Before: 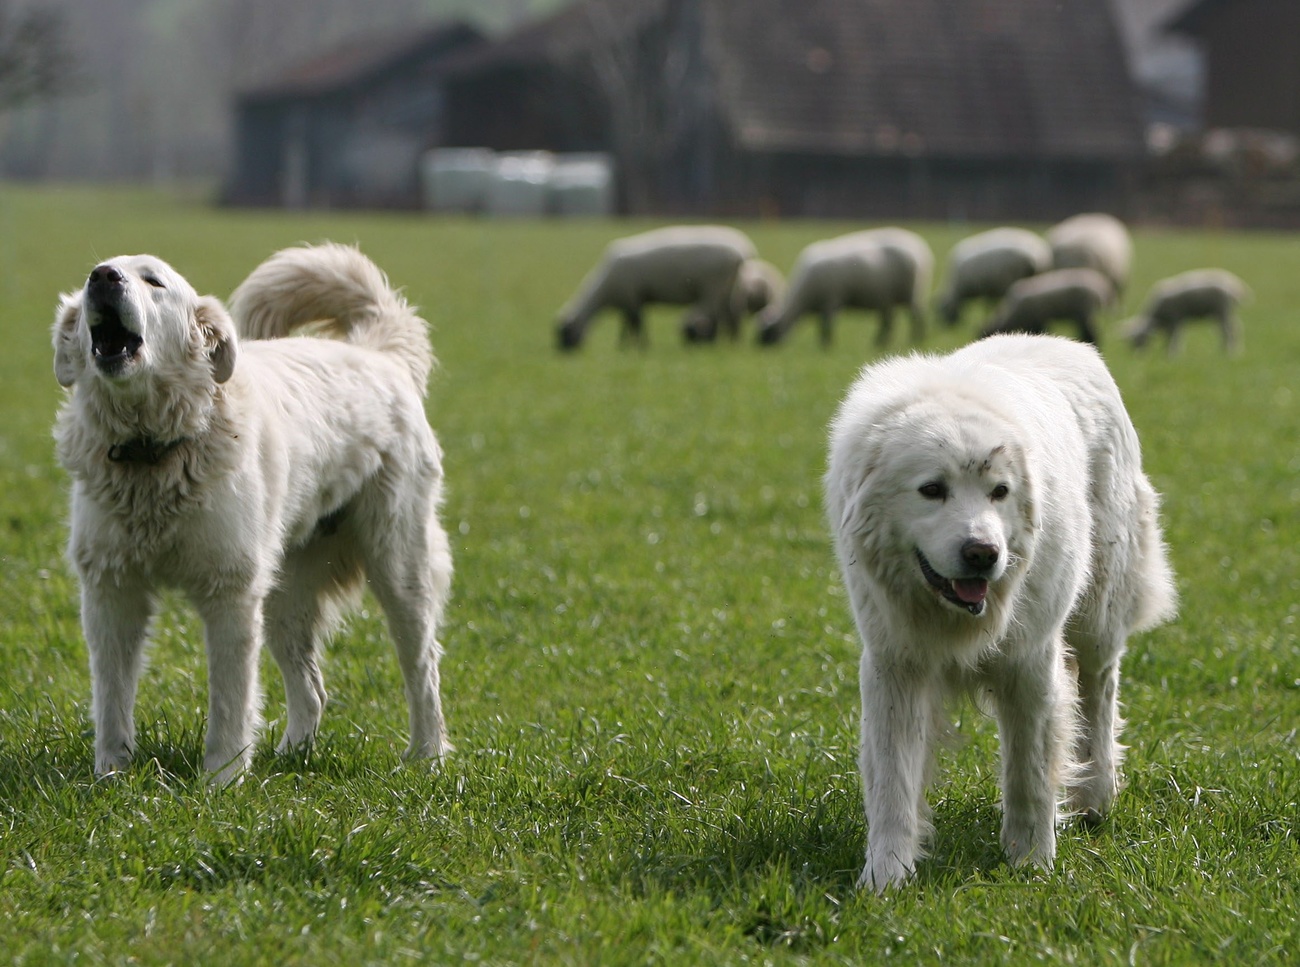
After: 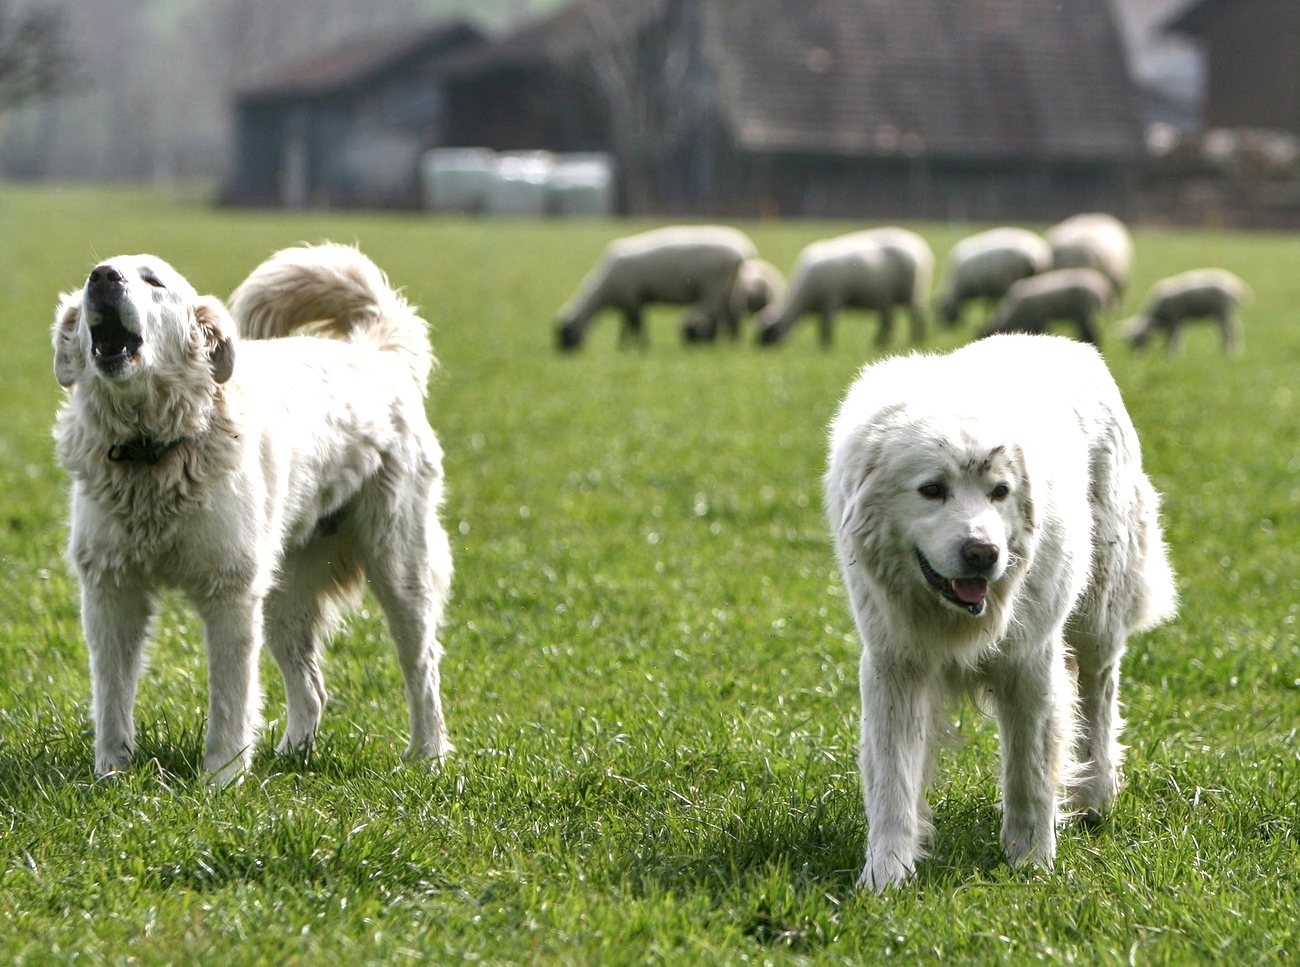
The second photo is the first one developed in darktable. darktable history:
local contrast: on, module defaults
shadows and highlights: soften with gaussian
exposure: black level correction 0, exposure 0.701 EV, compensate highlight preservation false
